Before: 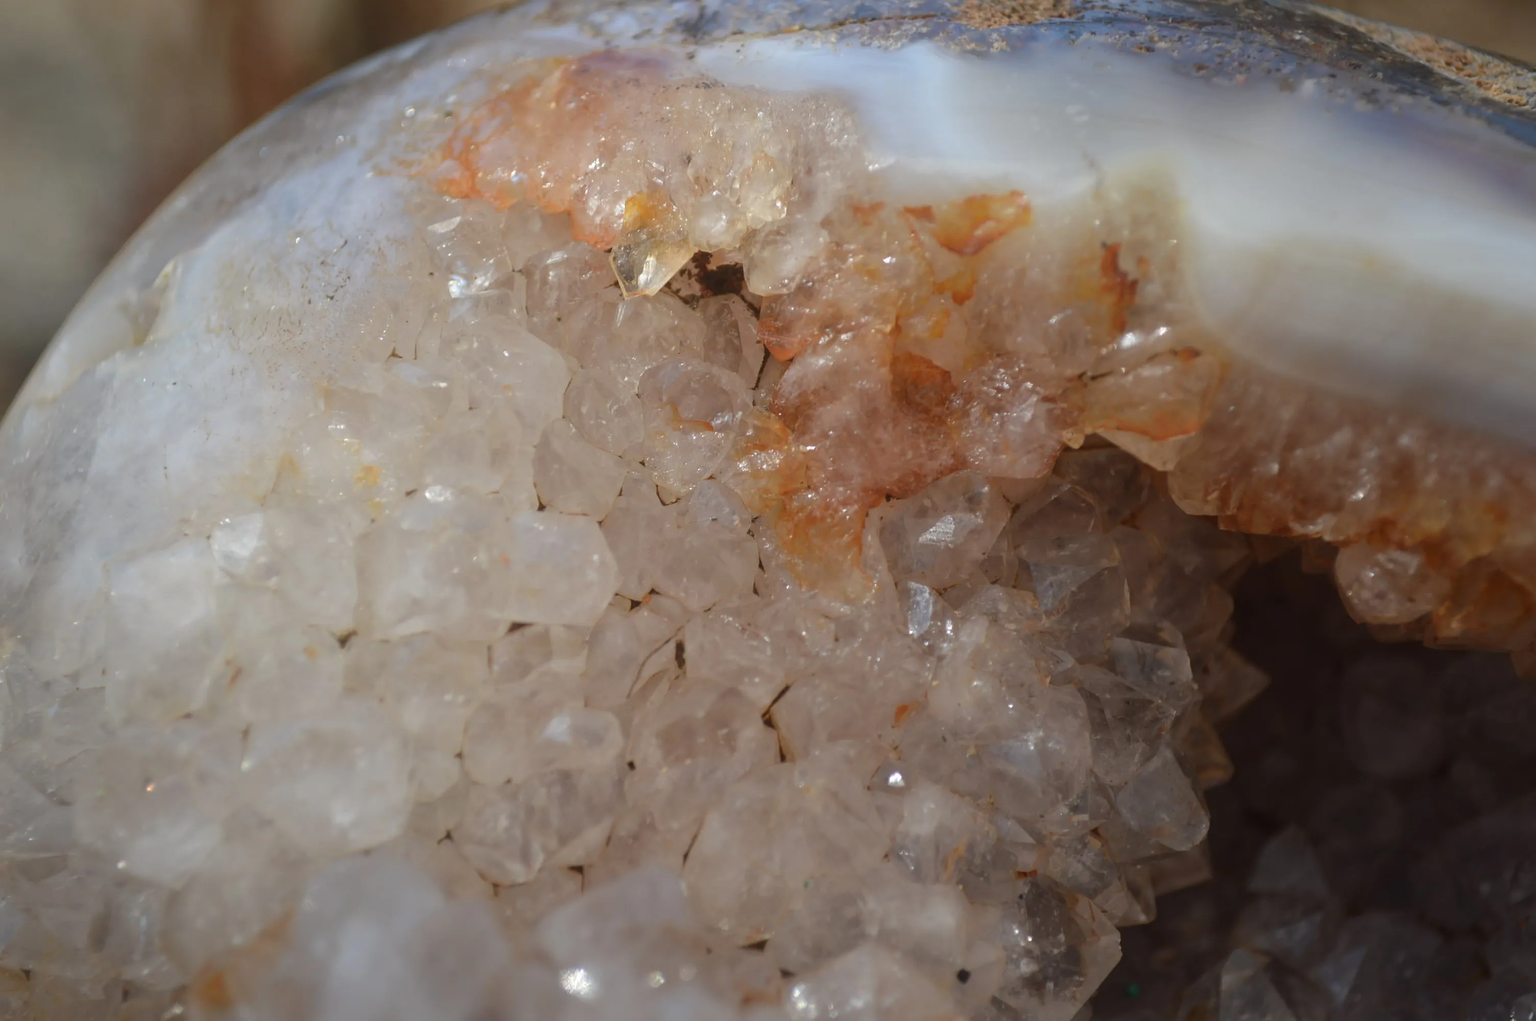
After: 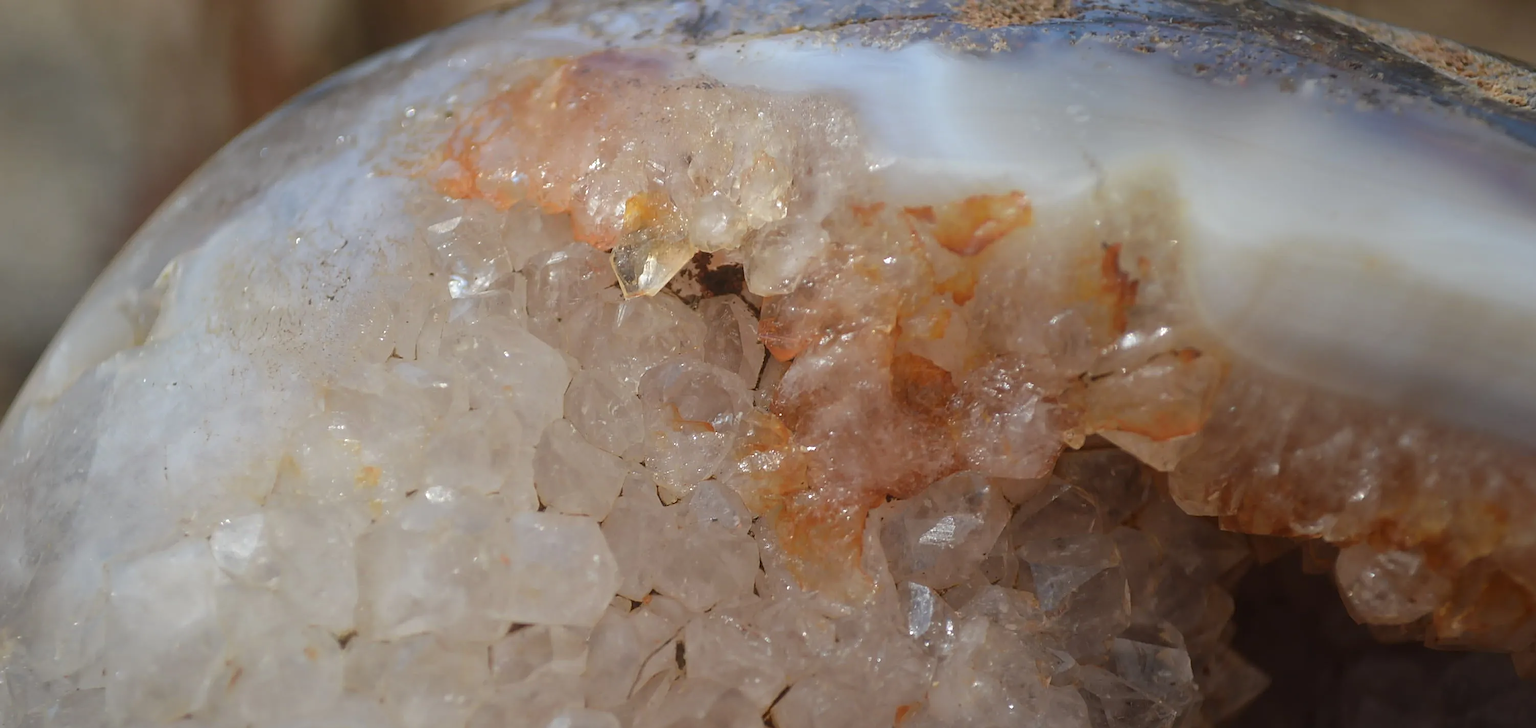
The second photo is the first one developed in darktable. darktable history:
crop: right 0%, bottom 28.698%
sharpen: on, module defaults
